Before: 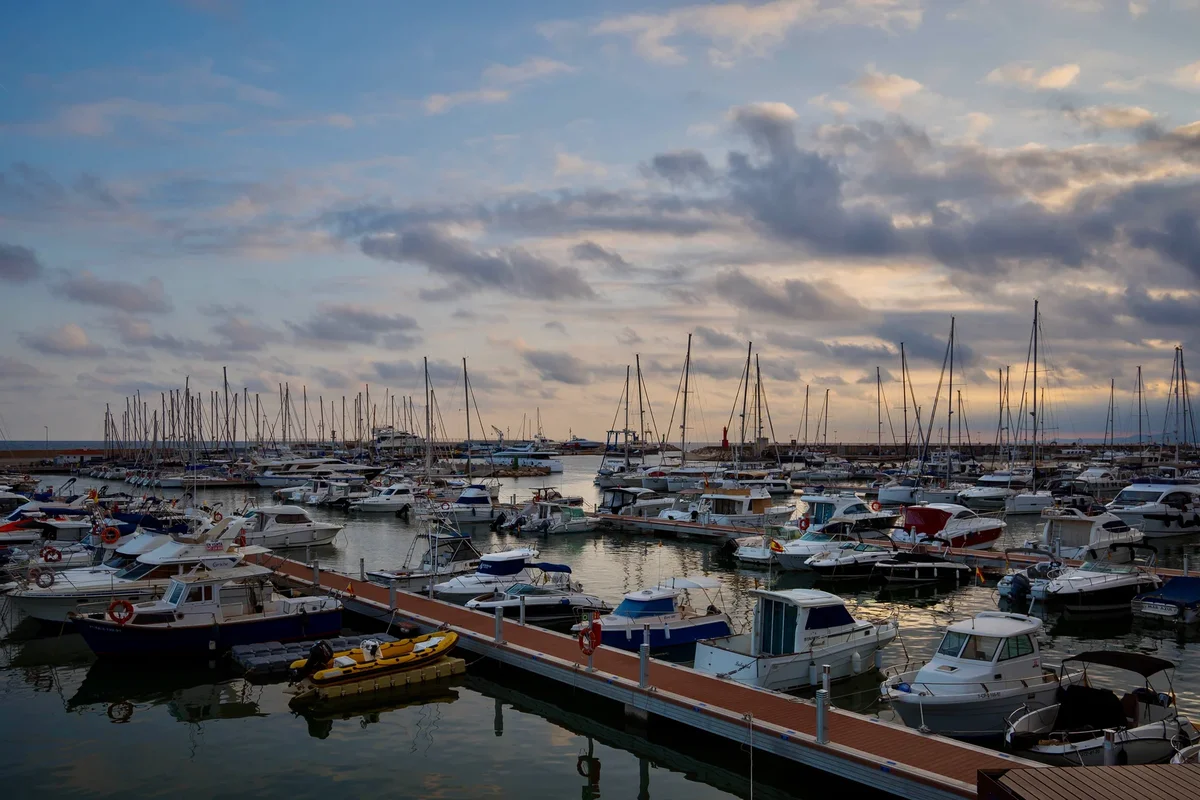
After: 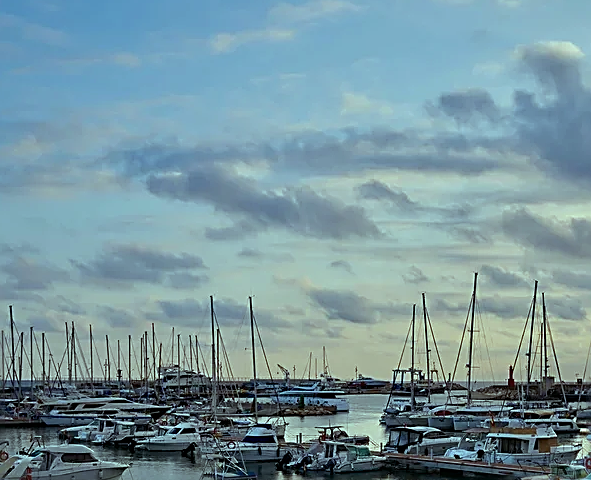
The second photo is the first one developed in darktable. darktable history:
color balance: mode lift, gamma, gain (sRGB), lift [0.997, 0.979, 1.021, 1.011], gamma [1, 1.084, 0.916, 0.998], gain [1, 0.87, 1.13, 1.101], contrast 4.55%, contrast fulcrum 38.24%, output saturation 104.09%
crop: left 17.835%, top 7.675%, right 32.881%, bottom 32.213%
sharpen: amount 1
